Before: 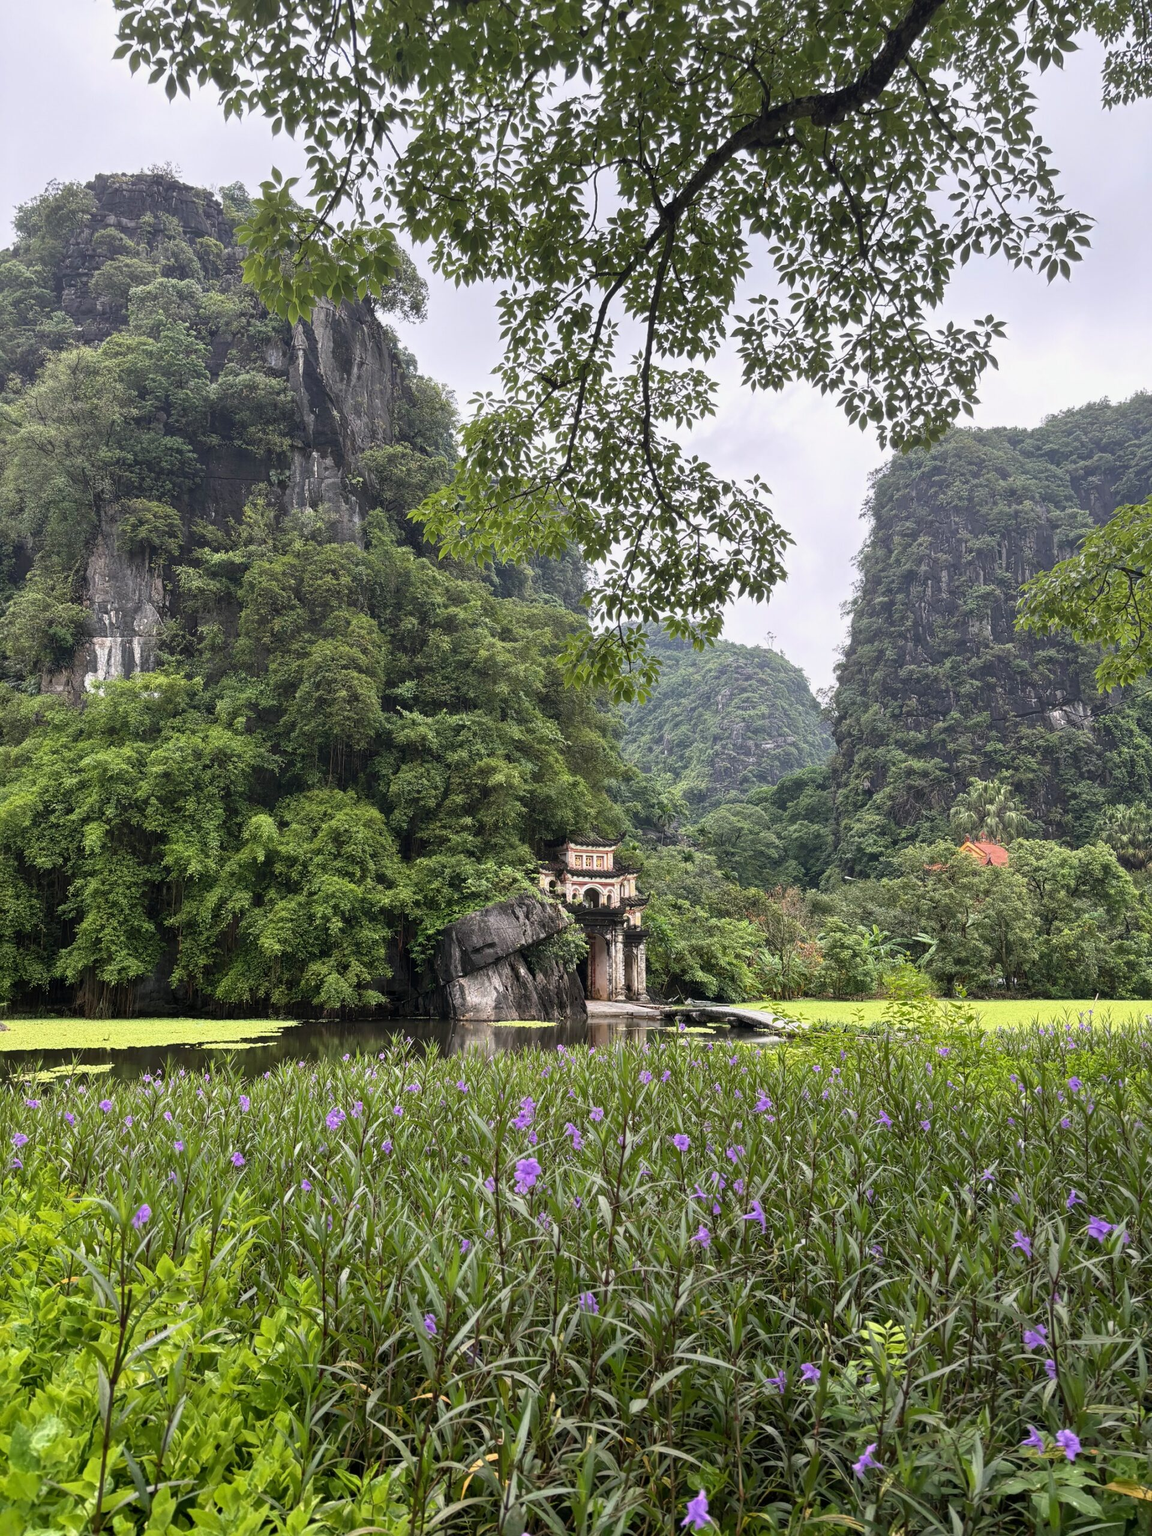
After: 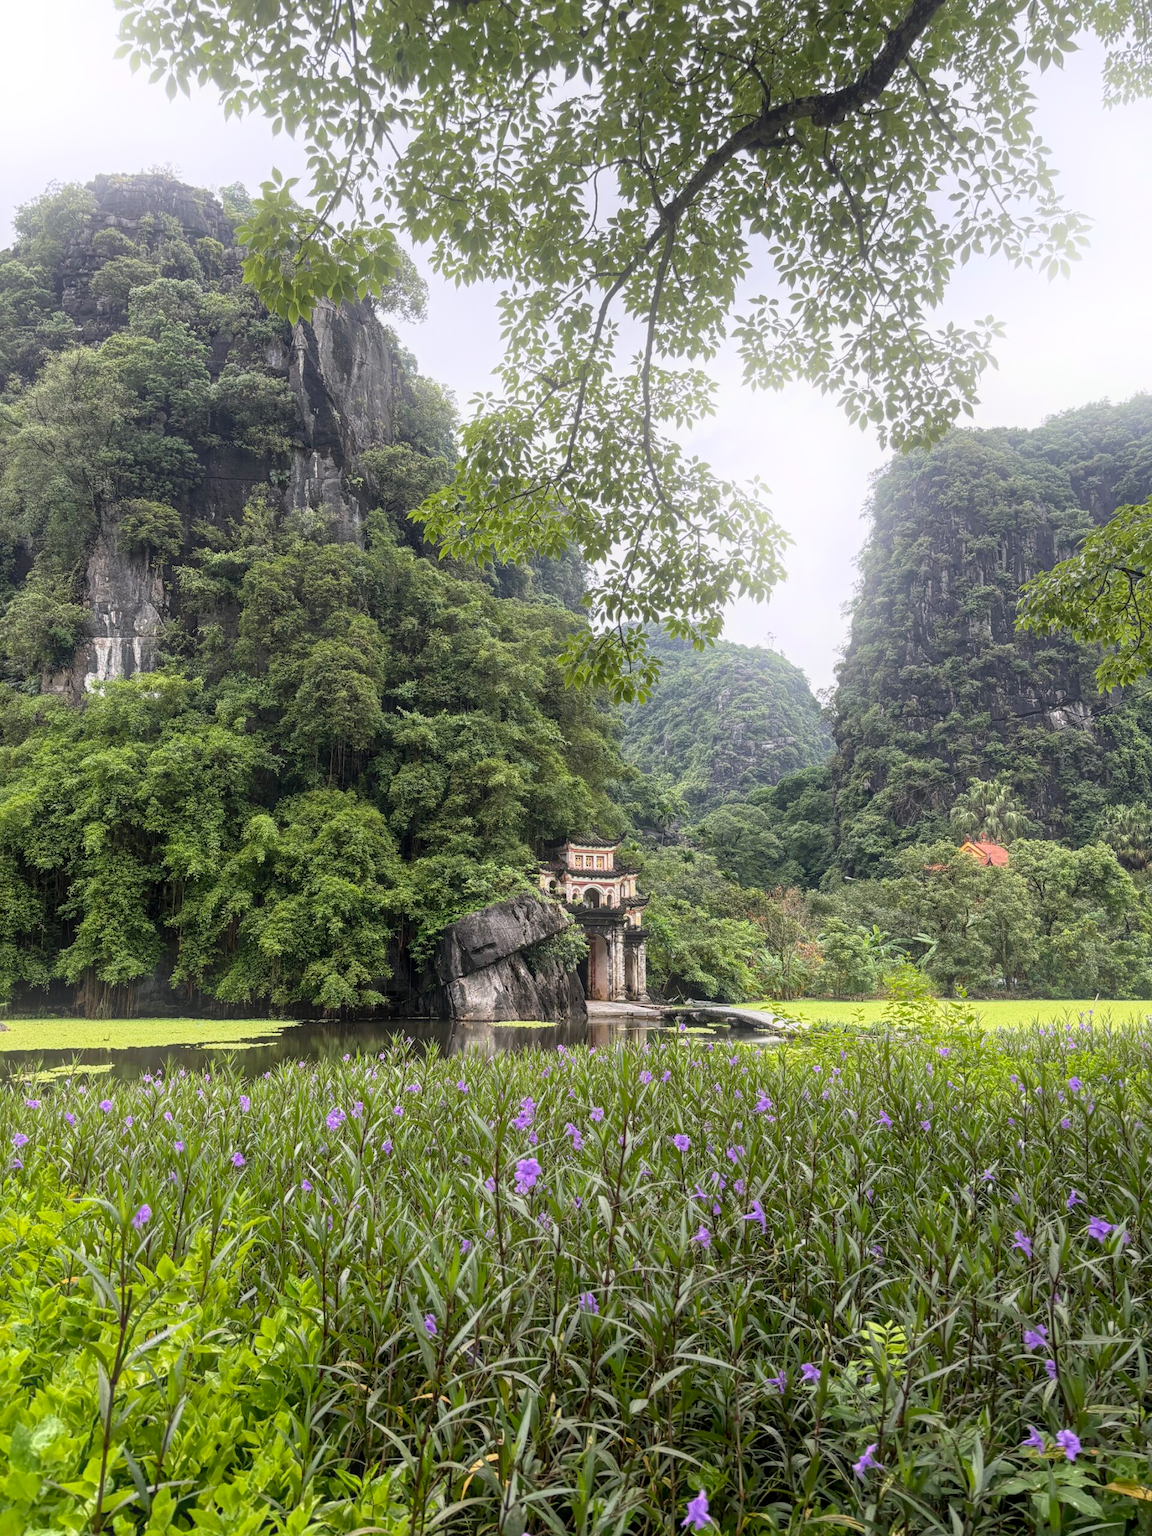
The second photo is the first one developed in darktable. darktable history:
bloom: on, module defaults
tone equalizer: on, module defaults
local contrast: detail 110%
